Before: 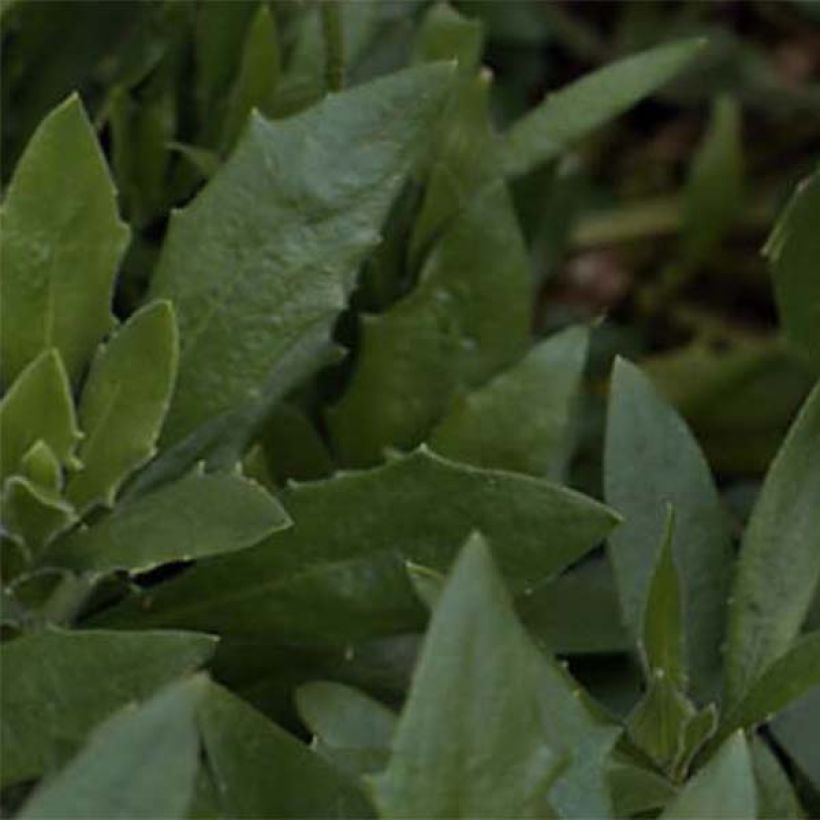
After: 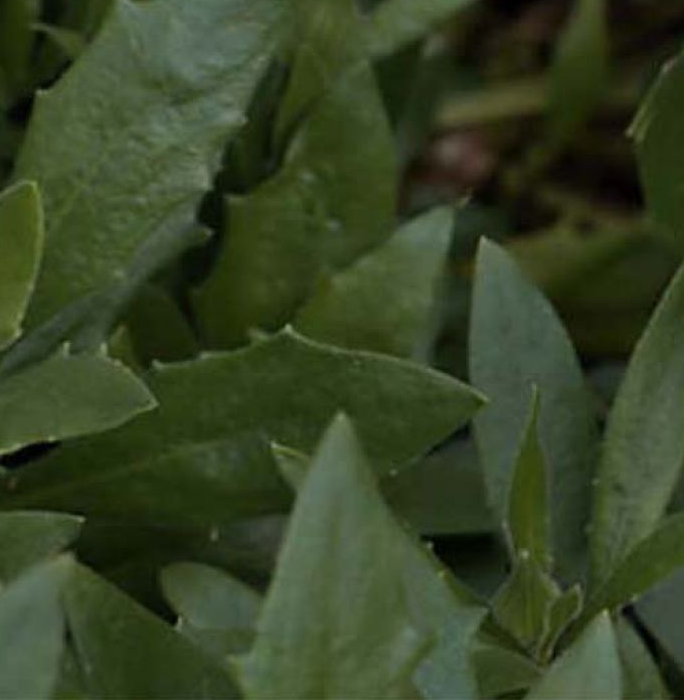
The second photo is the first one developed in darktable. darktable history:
crop: left 16.49%, top 14.624%
